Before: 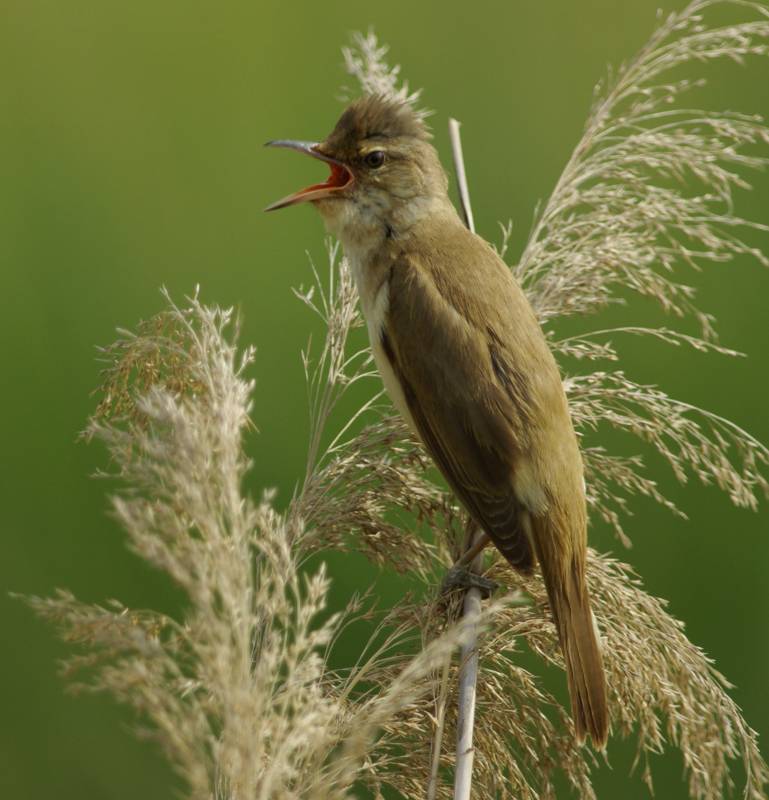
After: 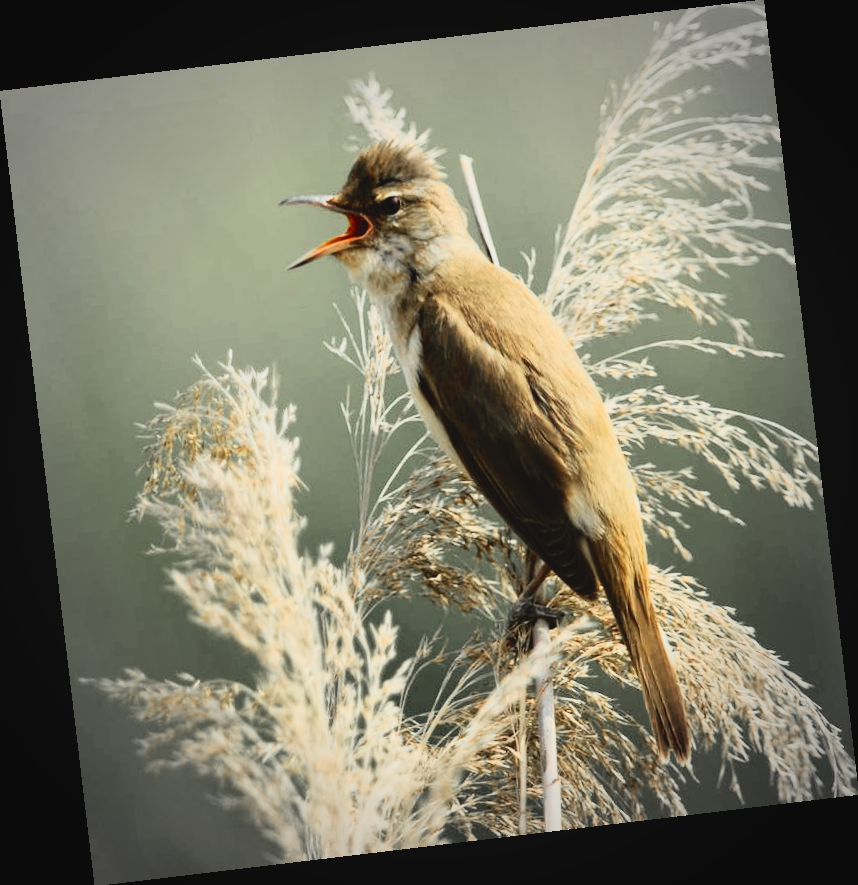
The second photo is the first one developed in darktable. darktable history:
contrast brightness saturation: contrast -0.11
rgb curve: curves: ch0 [(0, 0) (0.21, 0.15) (0.24, 0.21) (0.5, 0.75) (0.75, 0.96) (0.89, 0.99) (1, 1)]; ch1 [(0, 0.02) (0.21, 0.13) (0.25, 0.2) (0.5, 0.67) (0.75, 0.9) (0.89, 0.97) (1, 1)]; ch2 [(0, 0.02) (0.21, 0.13) (0.25, 0.2) (0.5, 0.67) (0.75, 0.9) (0.89, 0.97) (1, 1)], compensate middle gray true
color zones: curves: ch1 [(0, 0.638) (0.193, 0.442) (0.286, 0.15) (0.429, 0.14) (0.571, 0.142) (0.714, 0.154) (0.857, 0.175) (1, 0.638)]
rotate and perspective: rotation -6.83°, automatic cropping off
vignetting: fall-off start 67.15%, brightness -0.442, saturation -0.691, width/height ratio 1.011, unbound false
